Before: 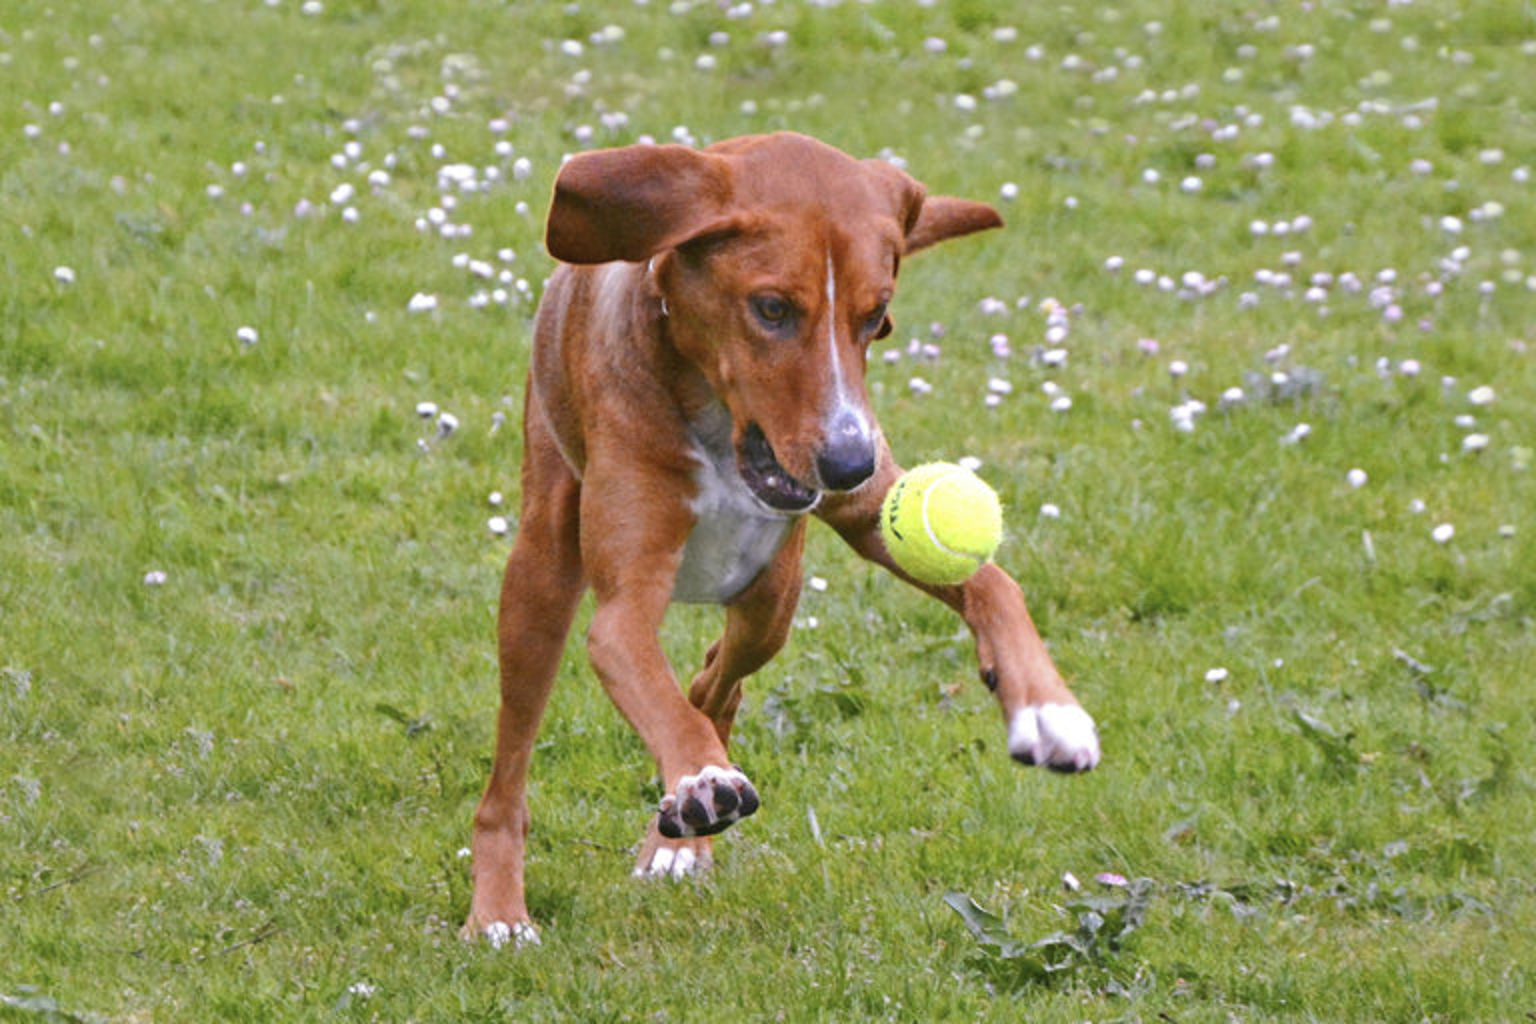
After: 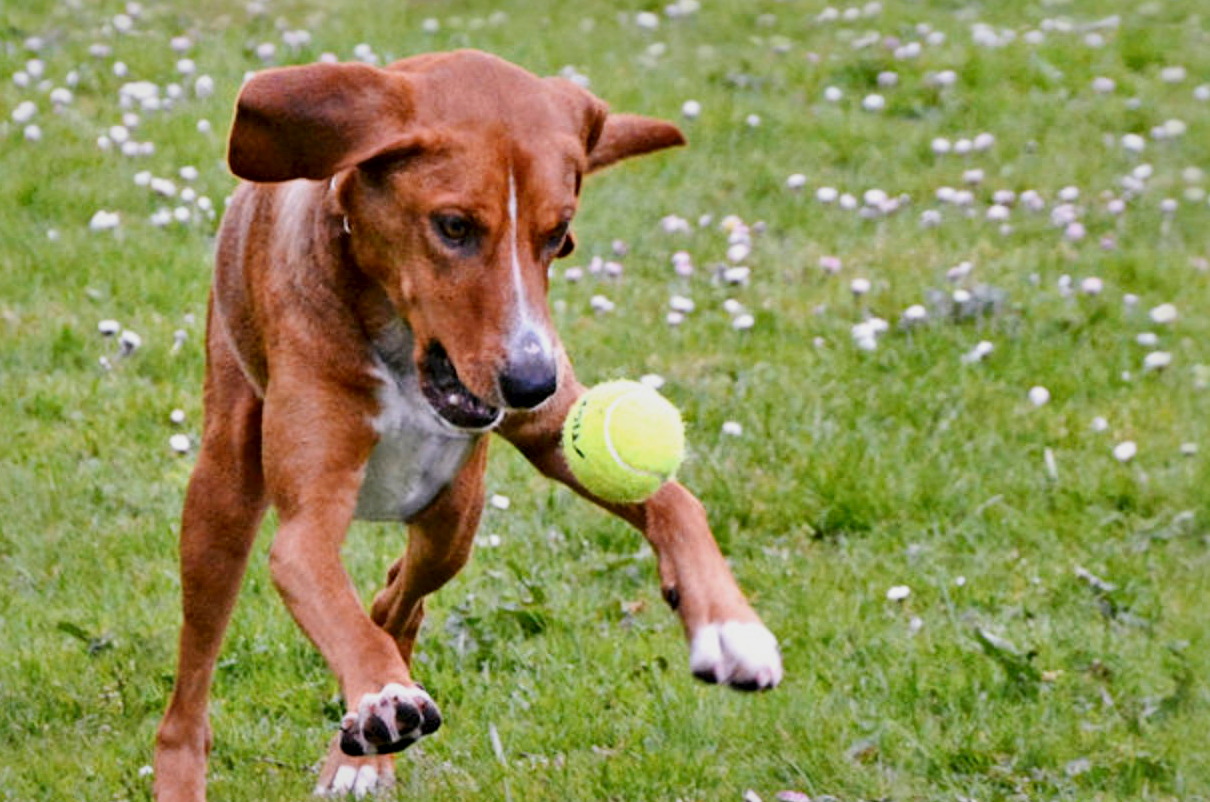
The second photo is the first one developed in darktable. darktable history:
local contrast: mode bilateral grid, contrast 100, coarseness 99, detail 165%, midtone range 0.2
crop and rotate: left 20.759%, top 8.041%, right 0.42%, bottom 13.554%
filmic rgb: black relative exposure -6.69 EV, white relative exposure 4.56 EV, hardness 3.25
